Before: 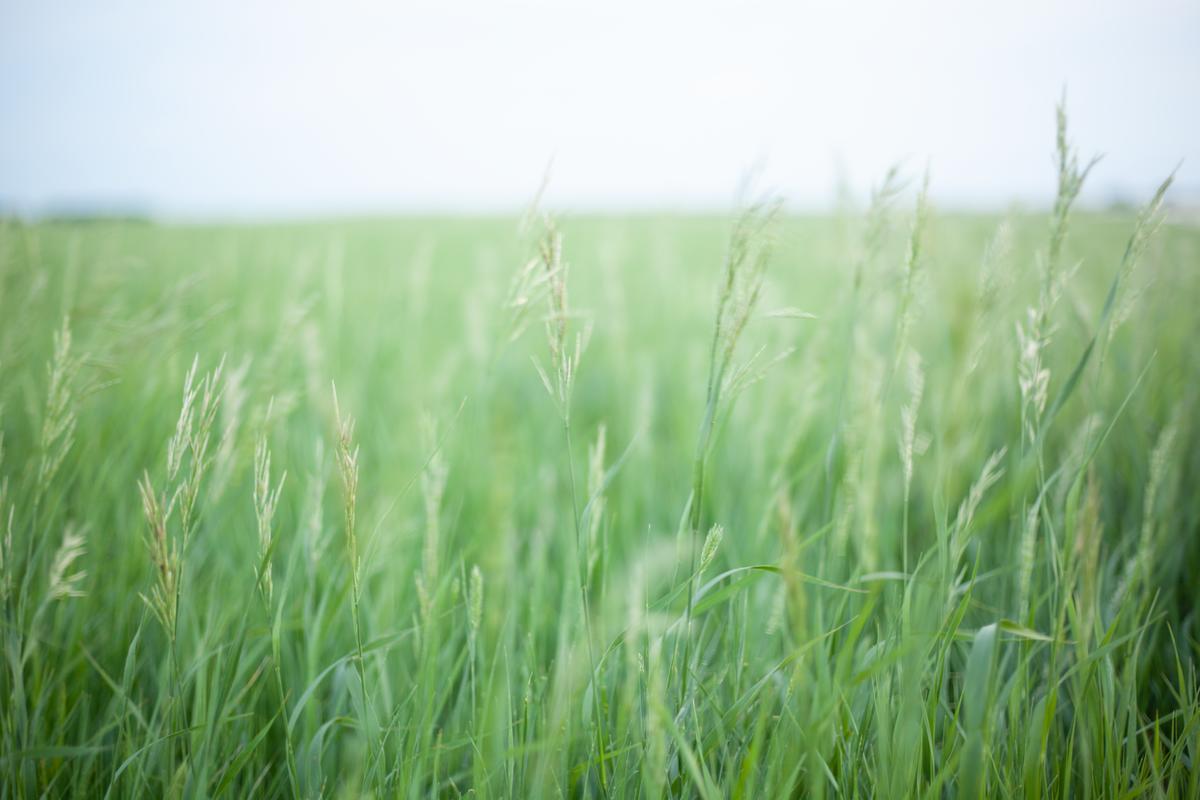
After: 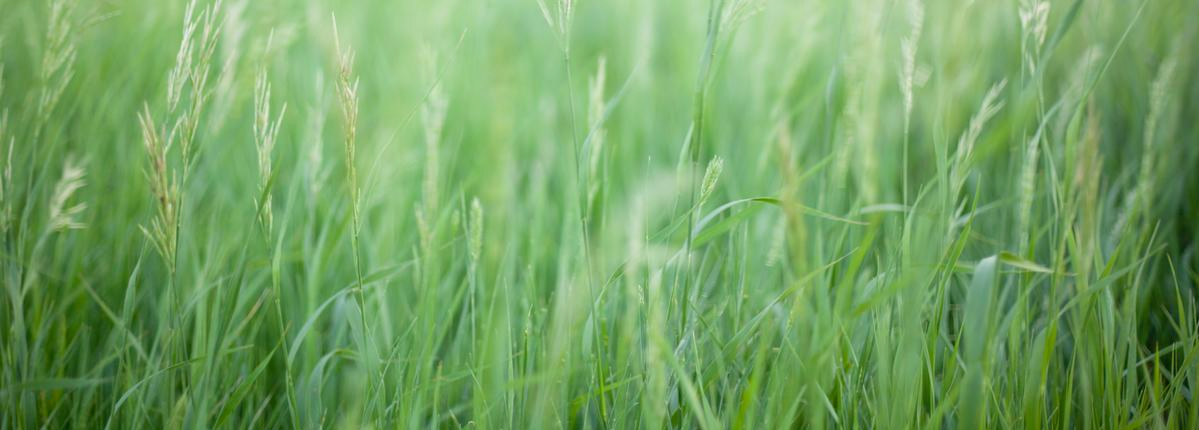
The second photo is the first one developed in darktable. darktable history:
crop and rotate: top 46.237%
levels: levels [0, 0.478, 1]
